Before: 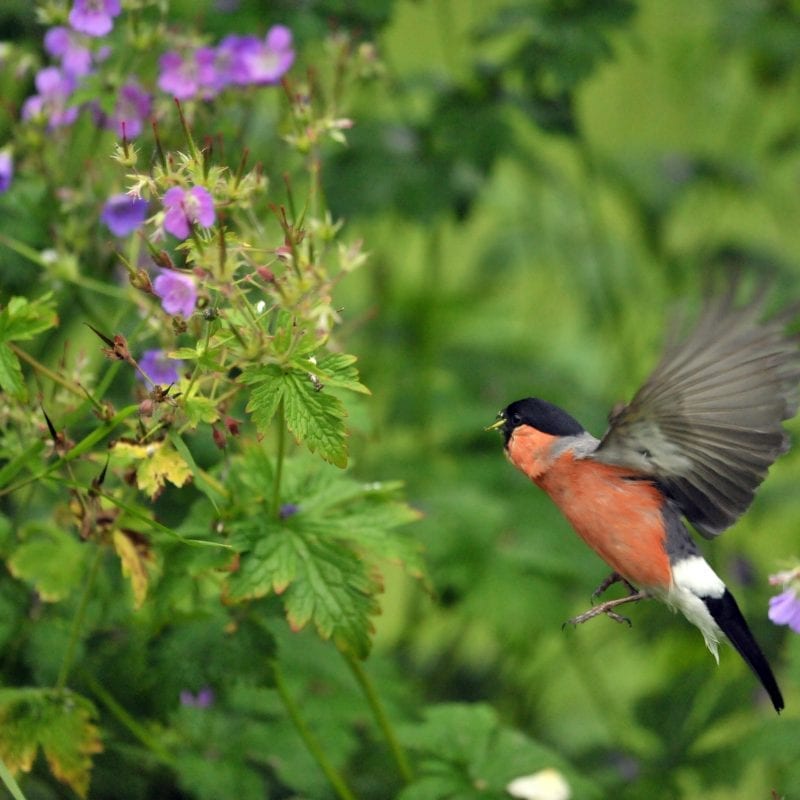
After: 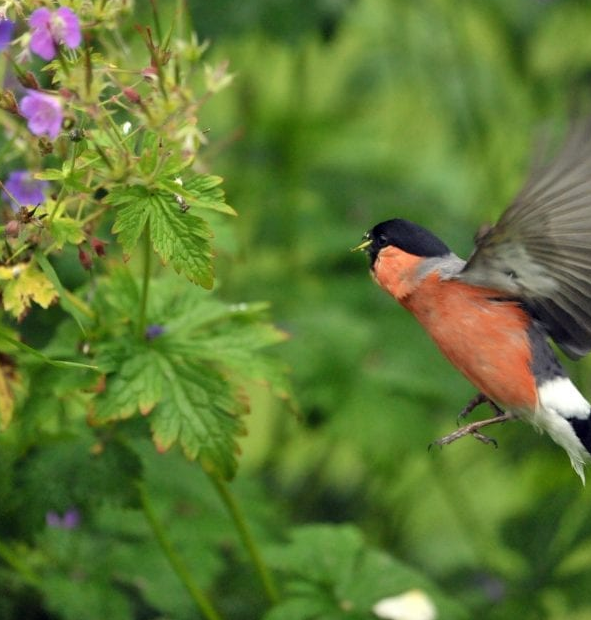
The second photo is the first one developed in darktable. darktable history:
crop: left 16.856%, top 22.49%, right 9.147%
